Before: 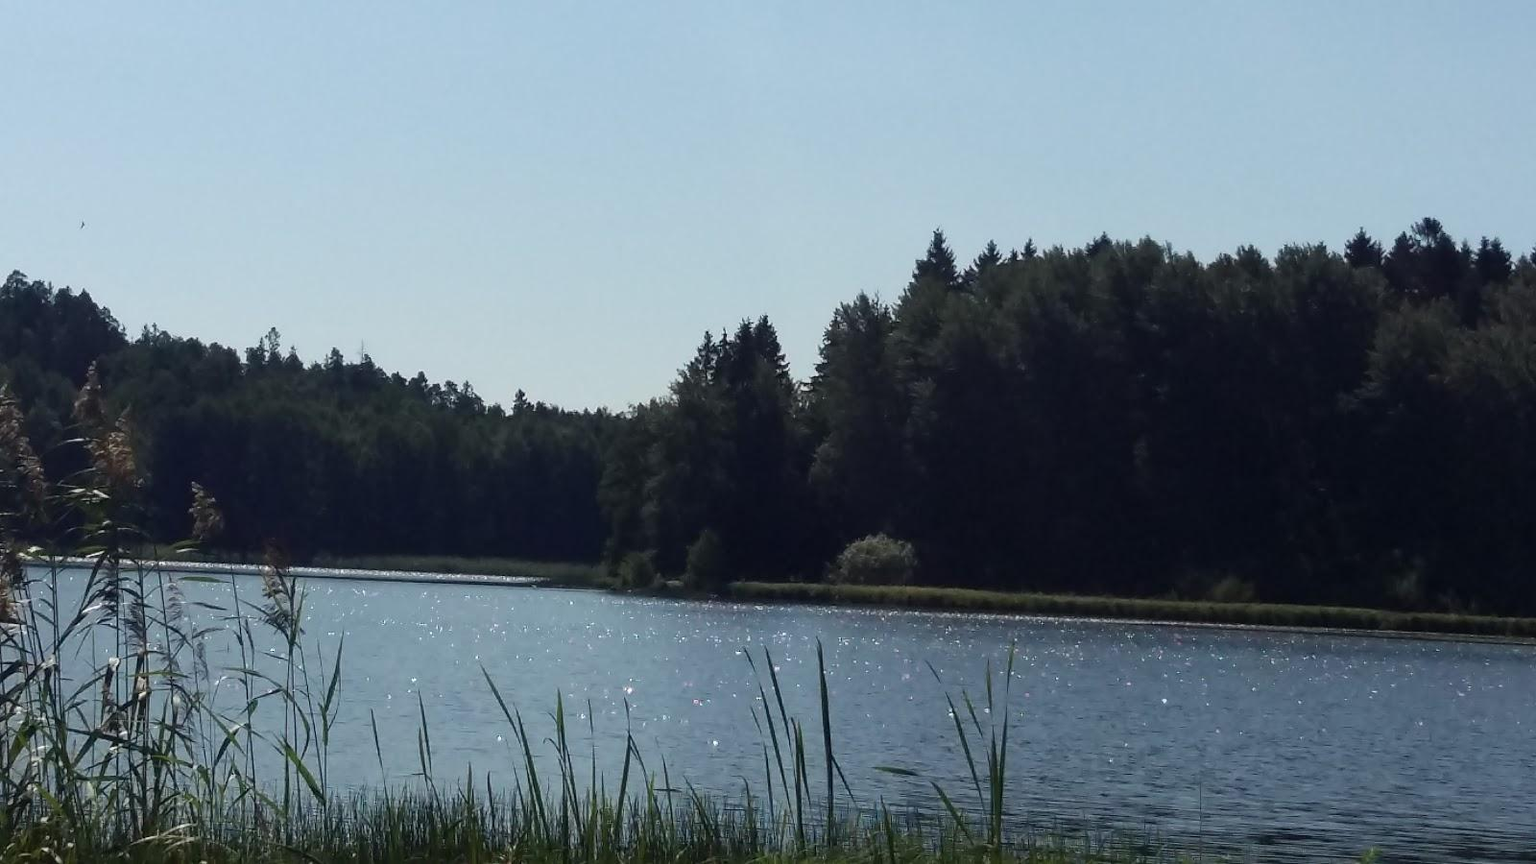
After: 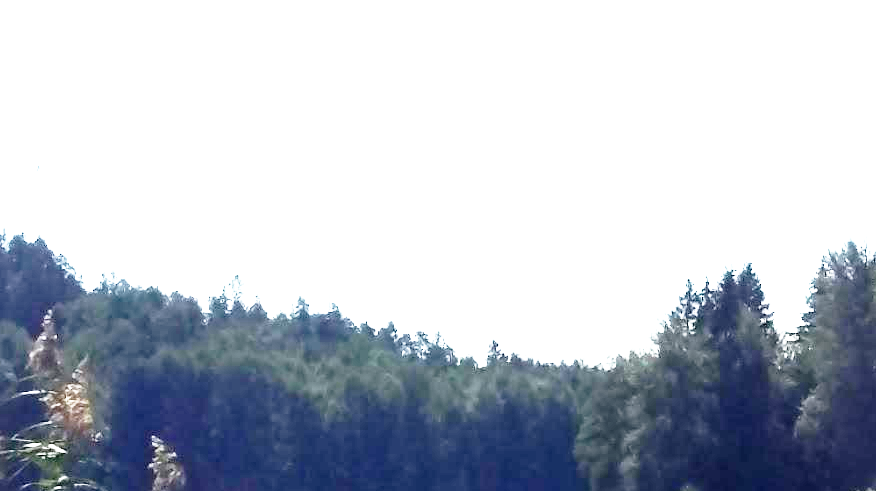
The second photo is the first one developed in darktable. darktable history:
base curve: curves: ch0 [(0, 0) (0.012, 0.01) (0.073, 0.168) (0.31, 0.711) (0.645, 0.957) (1, 1)], preserve colors none
crop and rotate: left 3.043%, top 7.368%, right 42.202%, bottom 38.075%
exposure: black level correction 0.001, exposure 1.737 EV, compensate exposure bias true, compensate highlight preservation false
